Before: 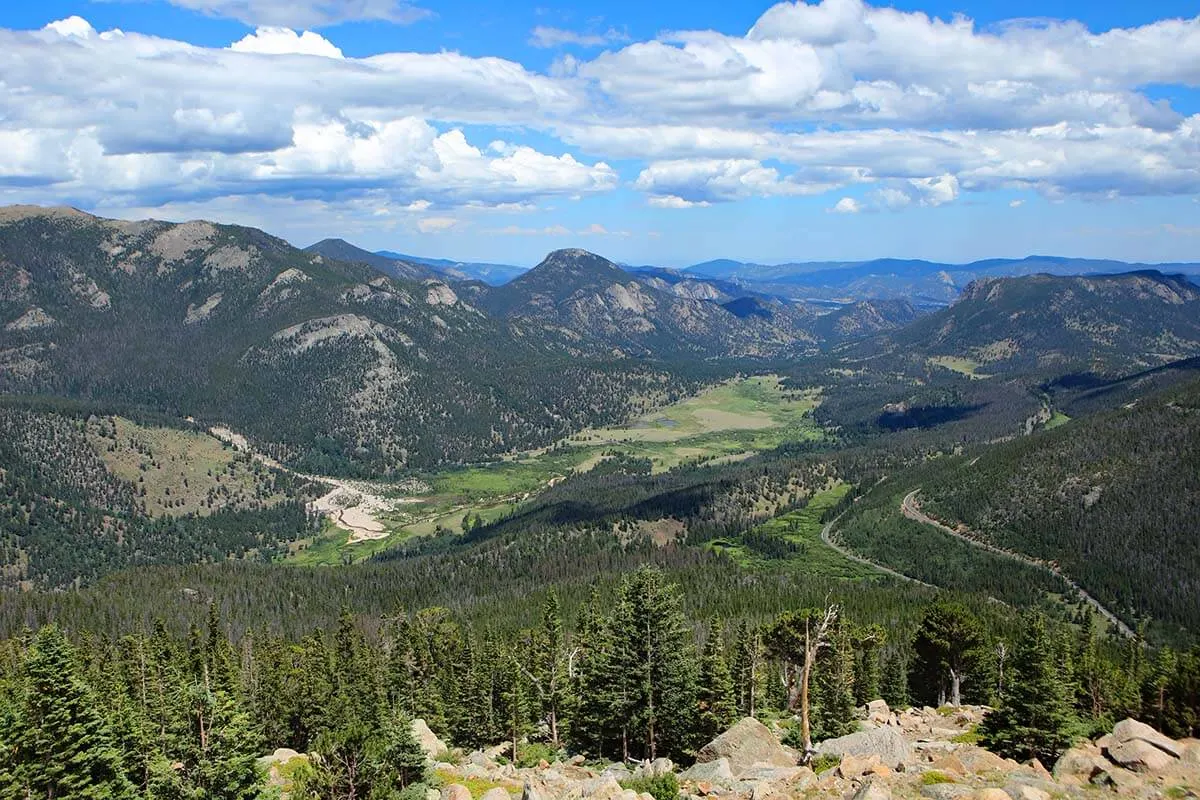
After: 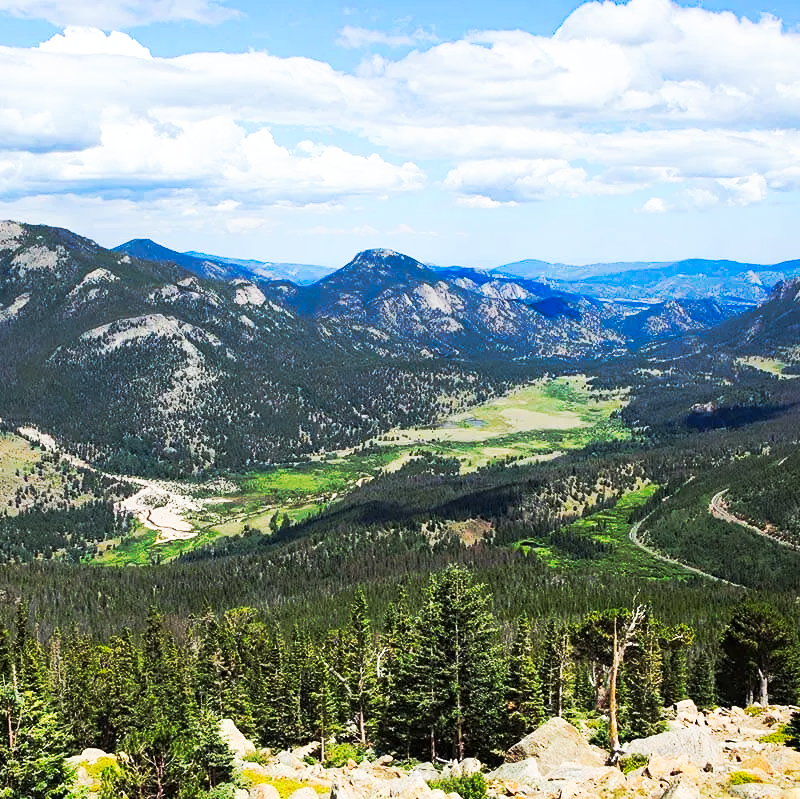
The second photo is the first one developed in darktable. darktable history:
tone curve: curves: ch0 [(0, 0) (0.003, 0.003) (0.011, 0.008) (0.025, 0.018) (0.044, 0.04) (0.069, 0.062) (0.1, 0.09) (0.136, 0.121) (0.177, 0.158) (0.224, 0.197) (0.277, 0.255) (0.335, 0.314) (0.399, 0.391) (0.468, 0.496) (0.543, 0.683) (0.623, 0.801) (0.709, 0.883) (0.801, 0.94) (0.898, 0.984) (1, 1)], preserve colors none
crop and rotate: left 16.041%, right 17.236%
